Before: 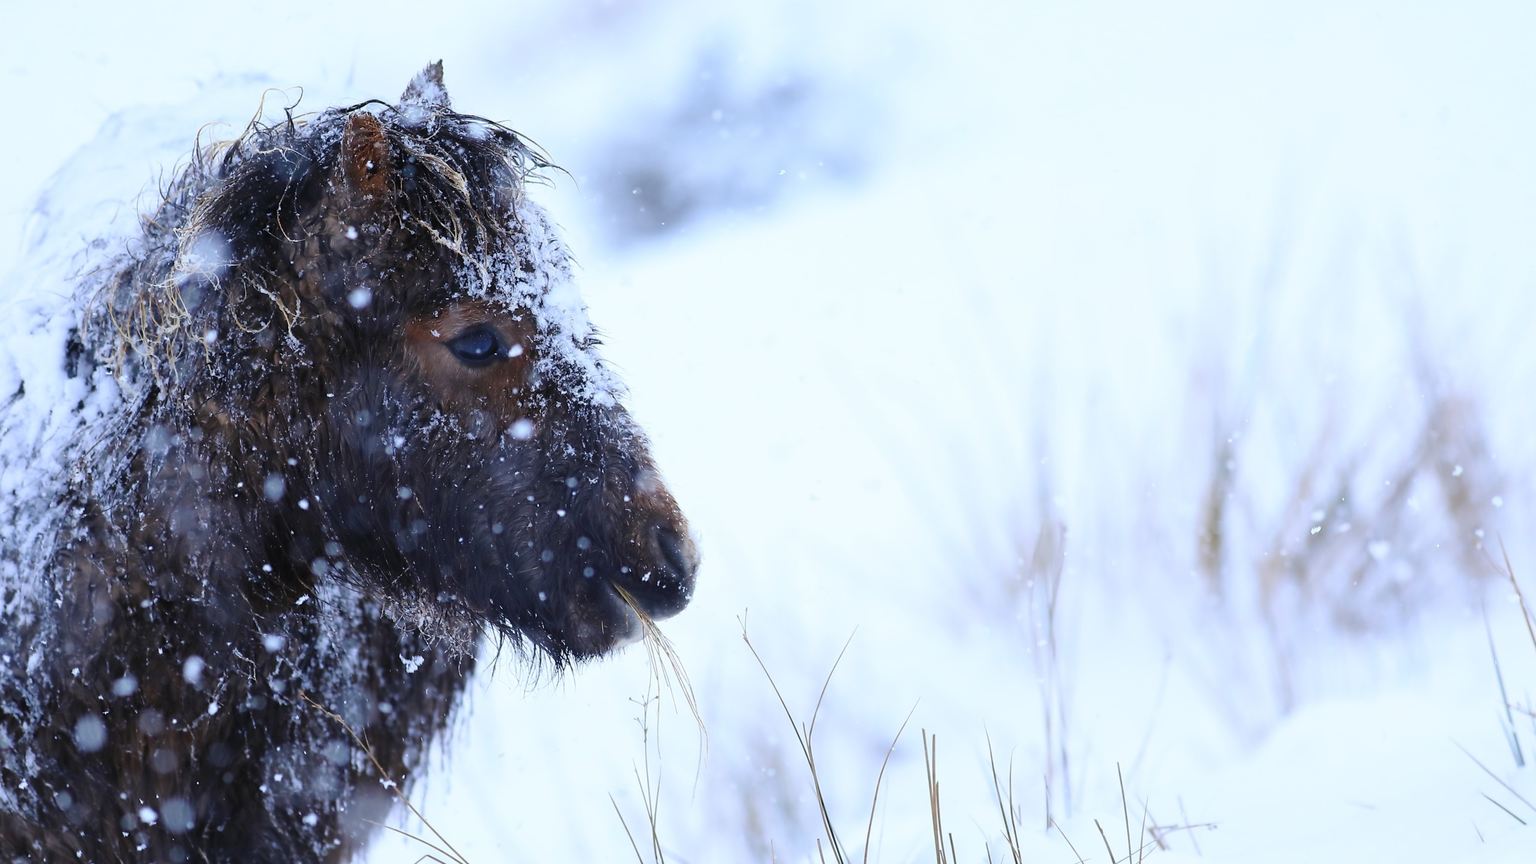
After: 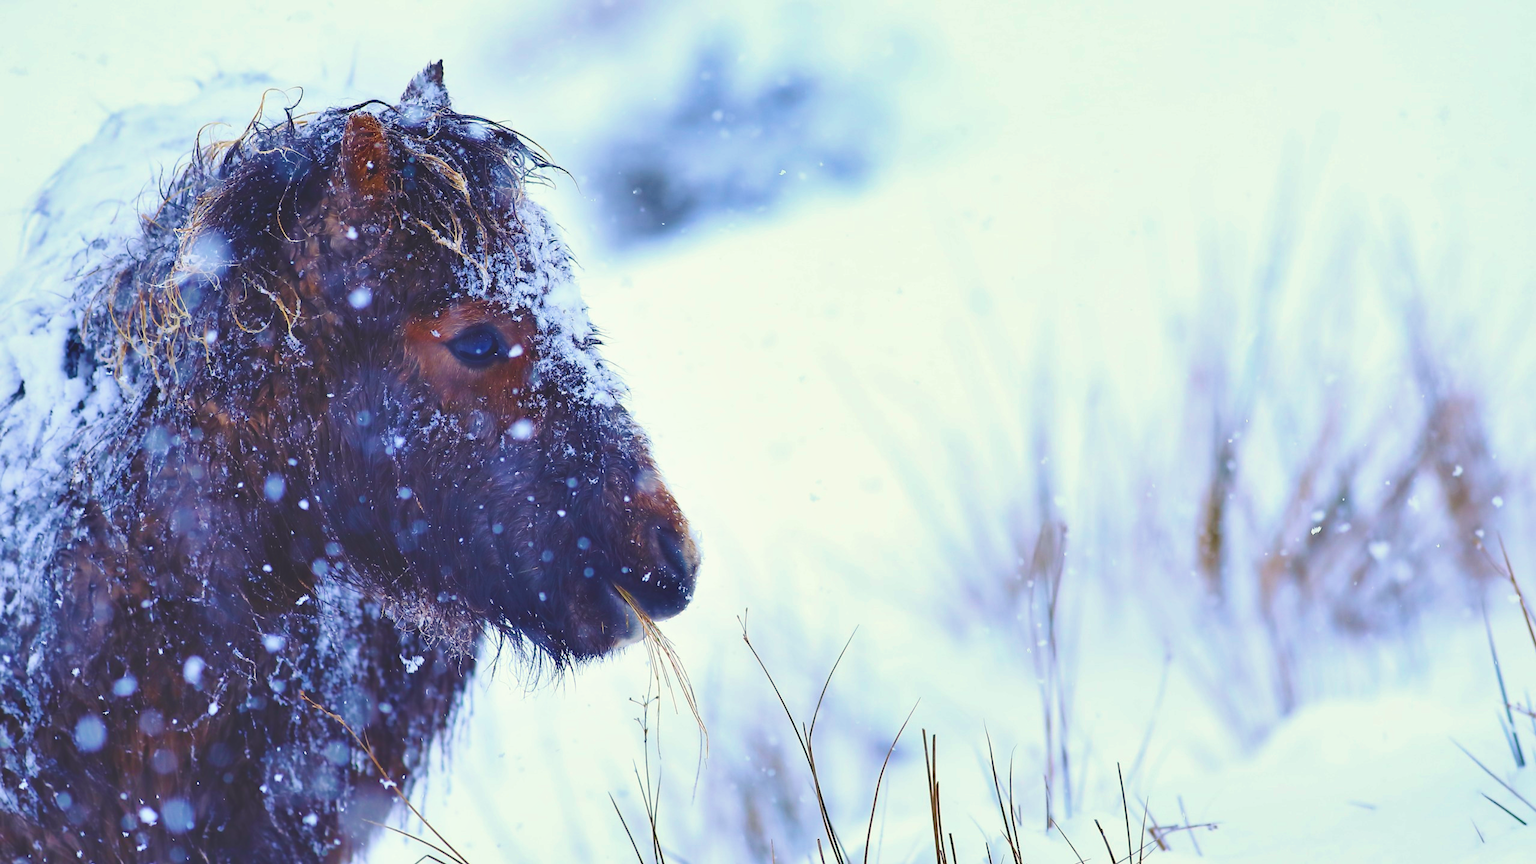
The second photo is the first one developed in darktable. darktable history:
color balance: output saturation 110%
shadows and highlights: low approximation 0.01, soften with gaussian
velvia: strength 45%
color balance rgb: shadows lift › chroma 3%, shadows lift › hue 280.8°, power › hue 330°, highlights gain › chroma 3%, highlights gain › hue 75.6°, global offset › luminance 2%, perceptual saturation grading › global saturation 20%, perceptual saturation grading › highlights -25%, perceptual saturation grading › shadows 50%, global vibrance 20.33%
